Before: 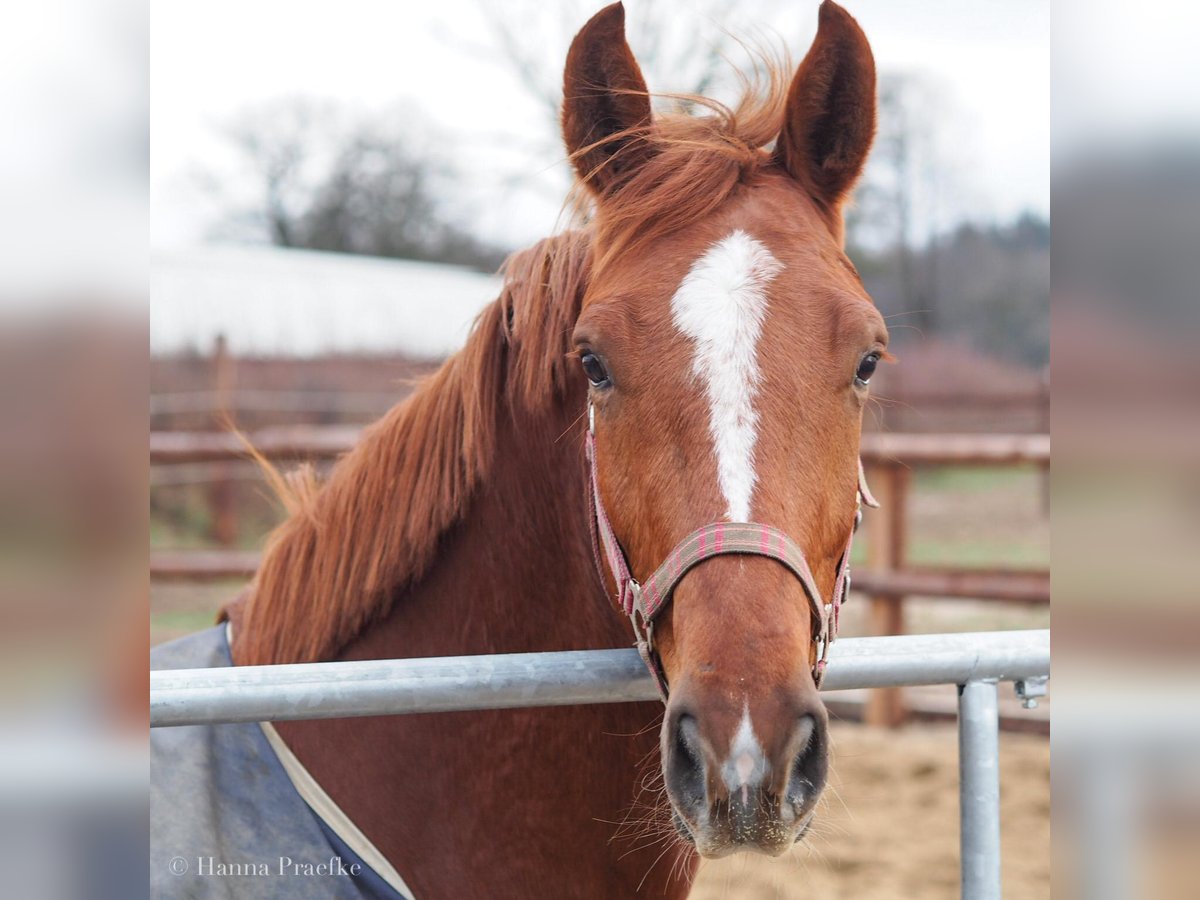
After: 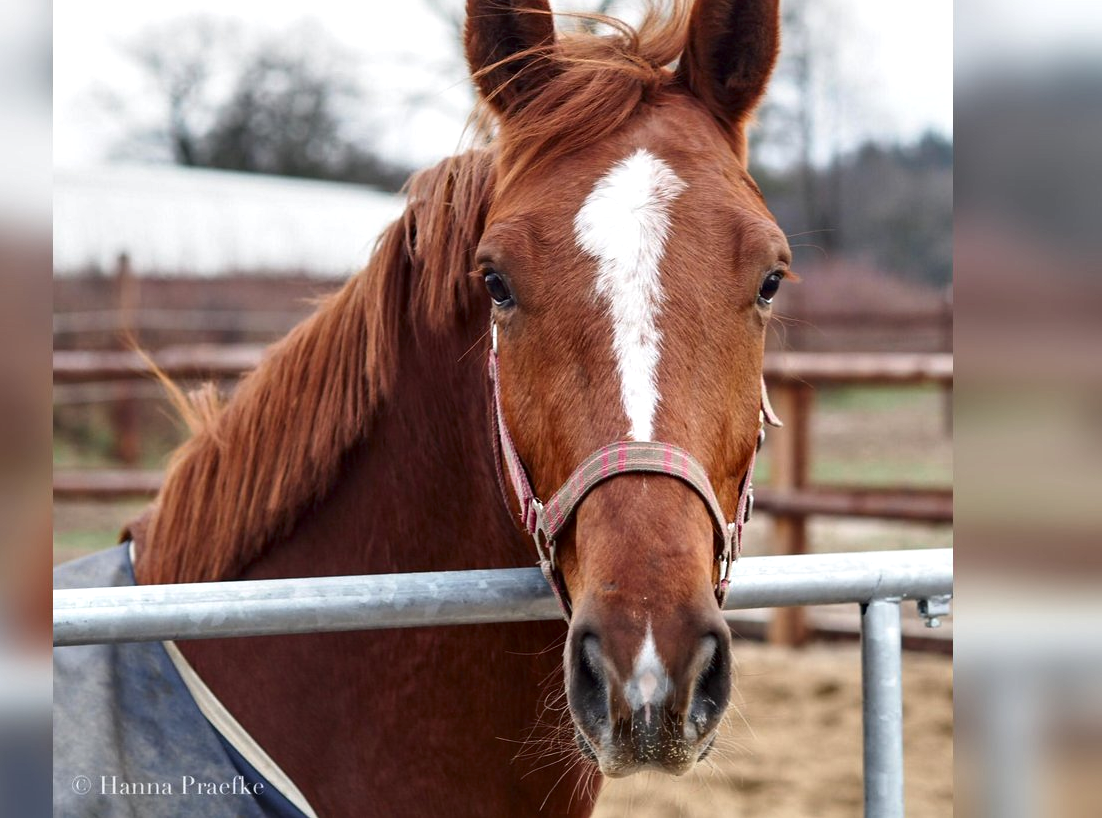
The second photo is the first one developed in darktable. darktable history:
contrast brightness saturation: contrast 0.069, brightness -0.133, saturation 0.047
crop and rotate: left 8.11%, top 9.065%
contrast equalizer: y [[0.546, 0.552, 0.554, 0.554, 0.552, 0.546], [0.5 ×6], [0.5 ×6], [0 ×6], [0 ×6]]
